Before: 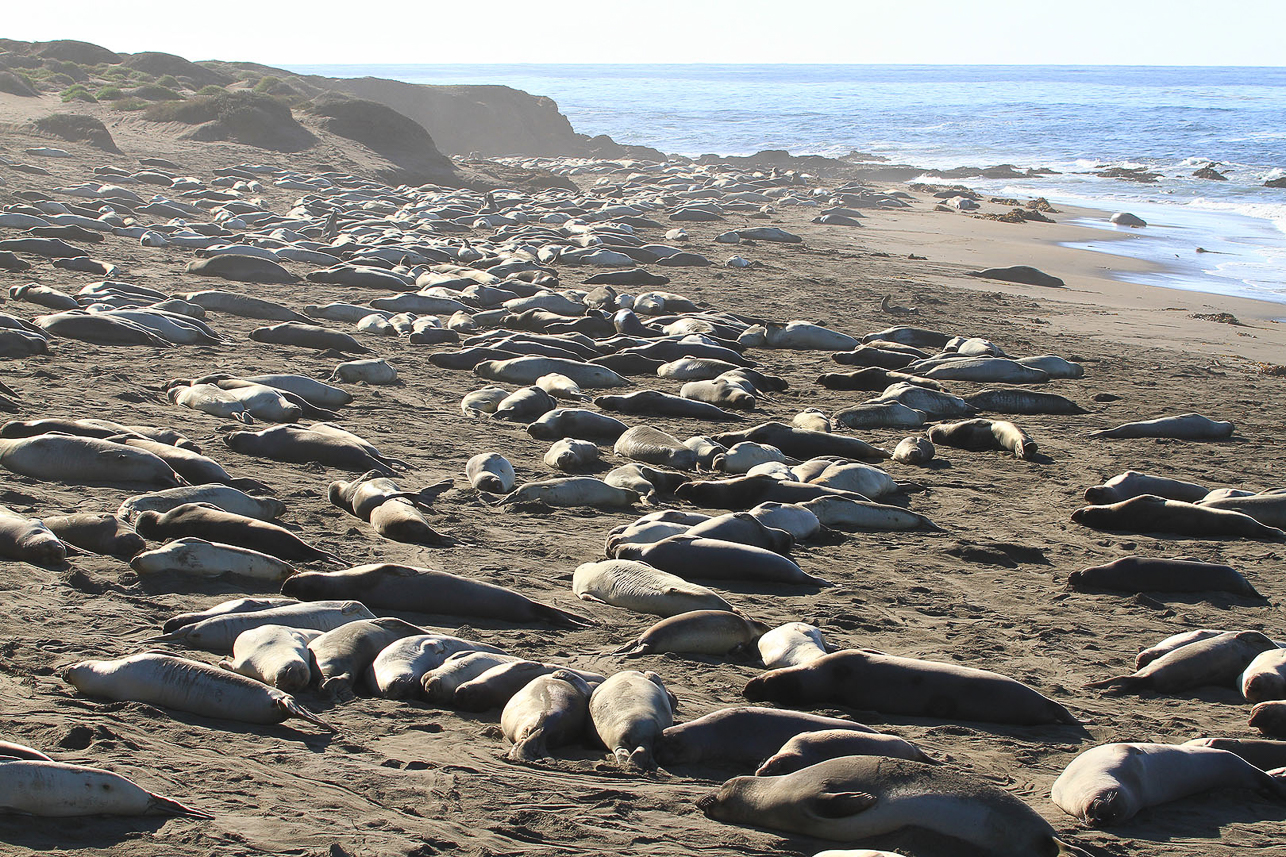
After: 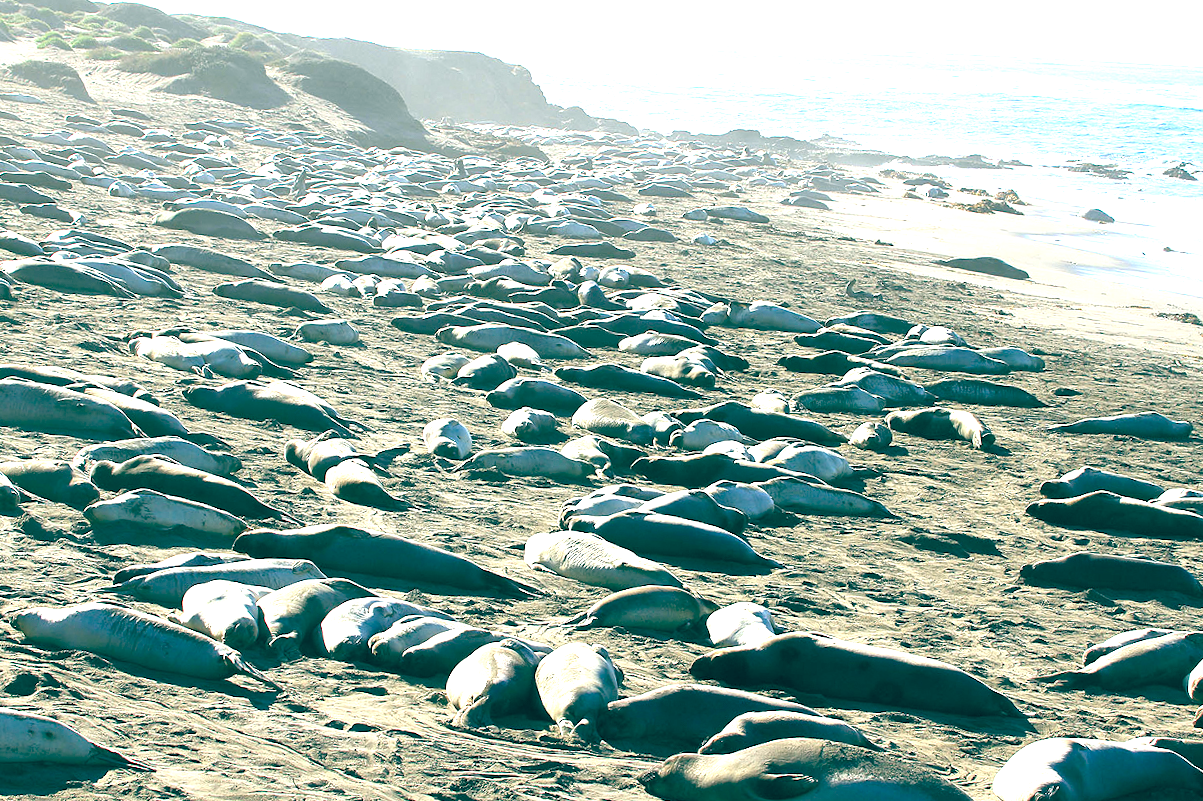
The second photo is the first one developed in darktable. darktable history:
crop and rotate: angle -2.67°
exposure: exposure 1.269 EV, compensate highlight preservation false
color balance rgb: global offset › luminance -0.518%, global offset › chroma 0.907%, global offset › hue 173.95°, linear chroma grading › mid-tones 7.19%, perceptual saturation grading › global saturation 2.695%, global vibrance 9.454%
